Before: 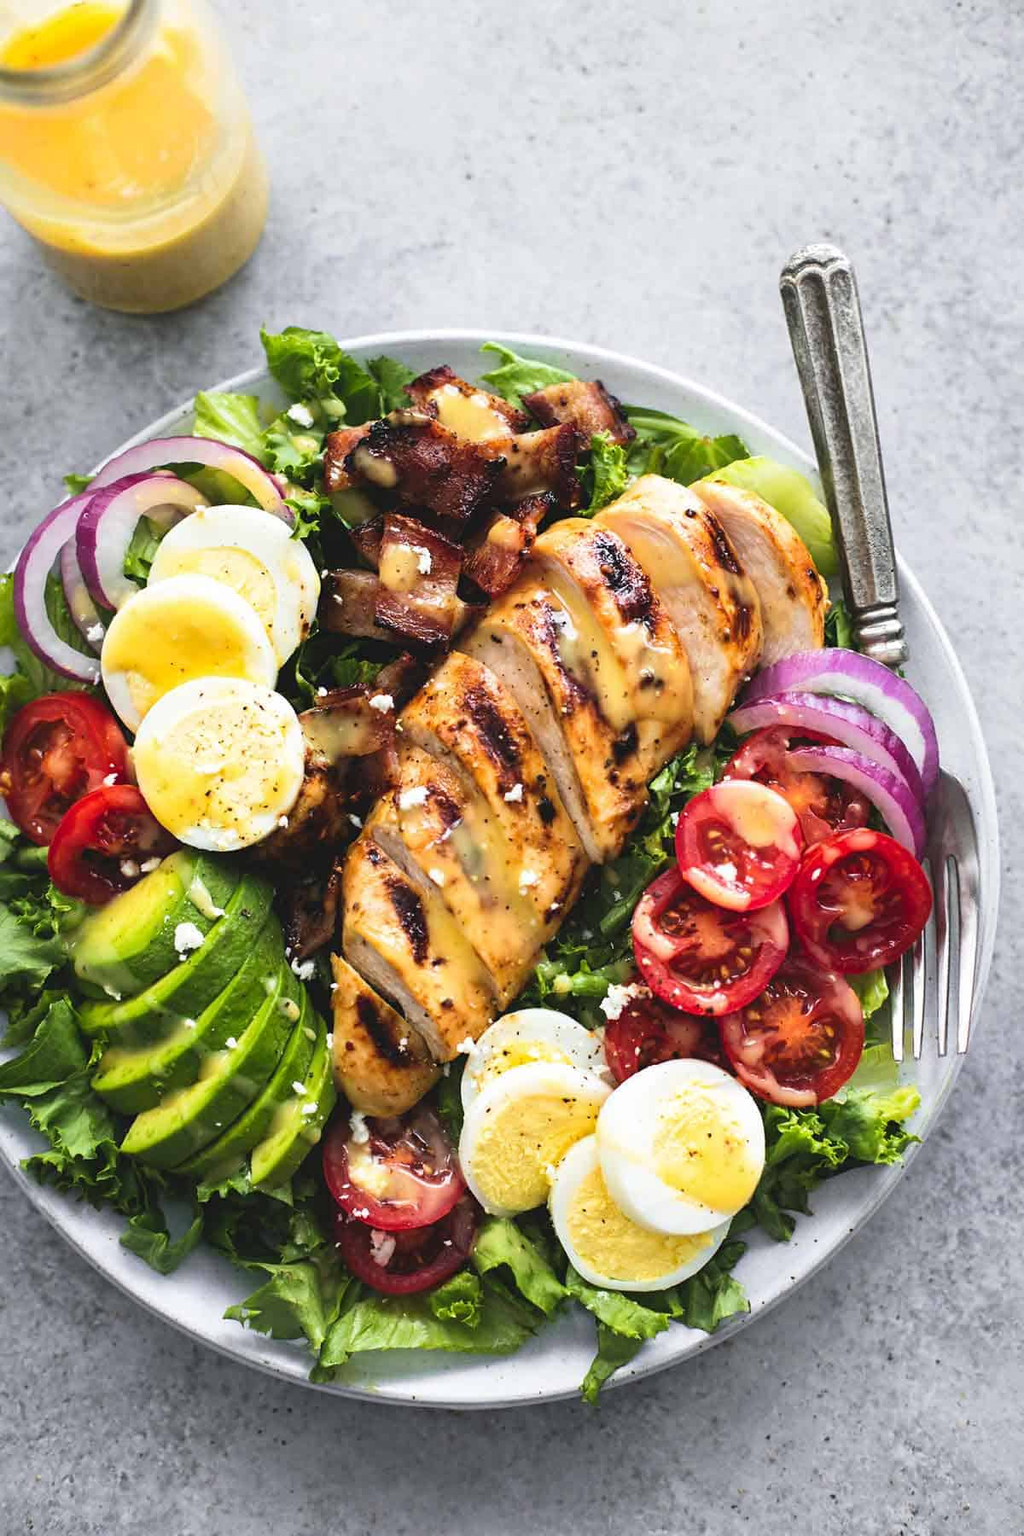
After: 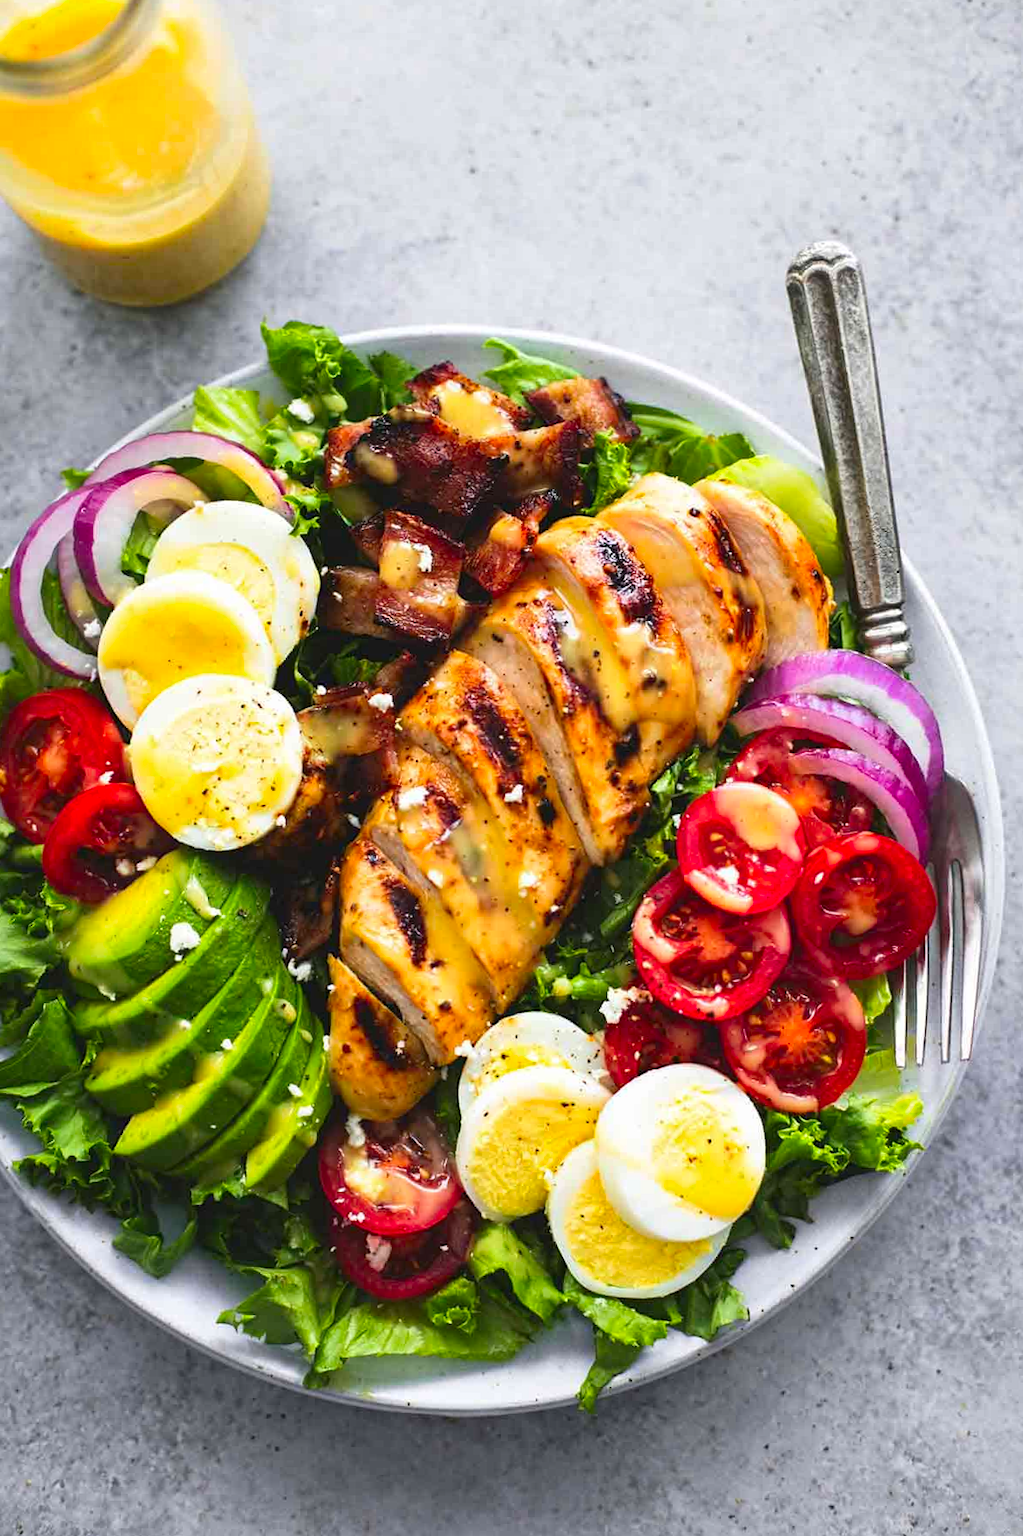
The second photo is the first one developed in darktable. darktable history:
contrast brightness saturation: brightness -0.022, saturation 0.35
crop and rotate: angle -0.393°
